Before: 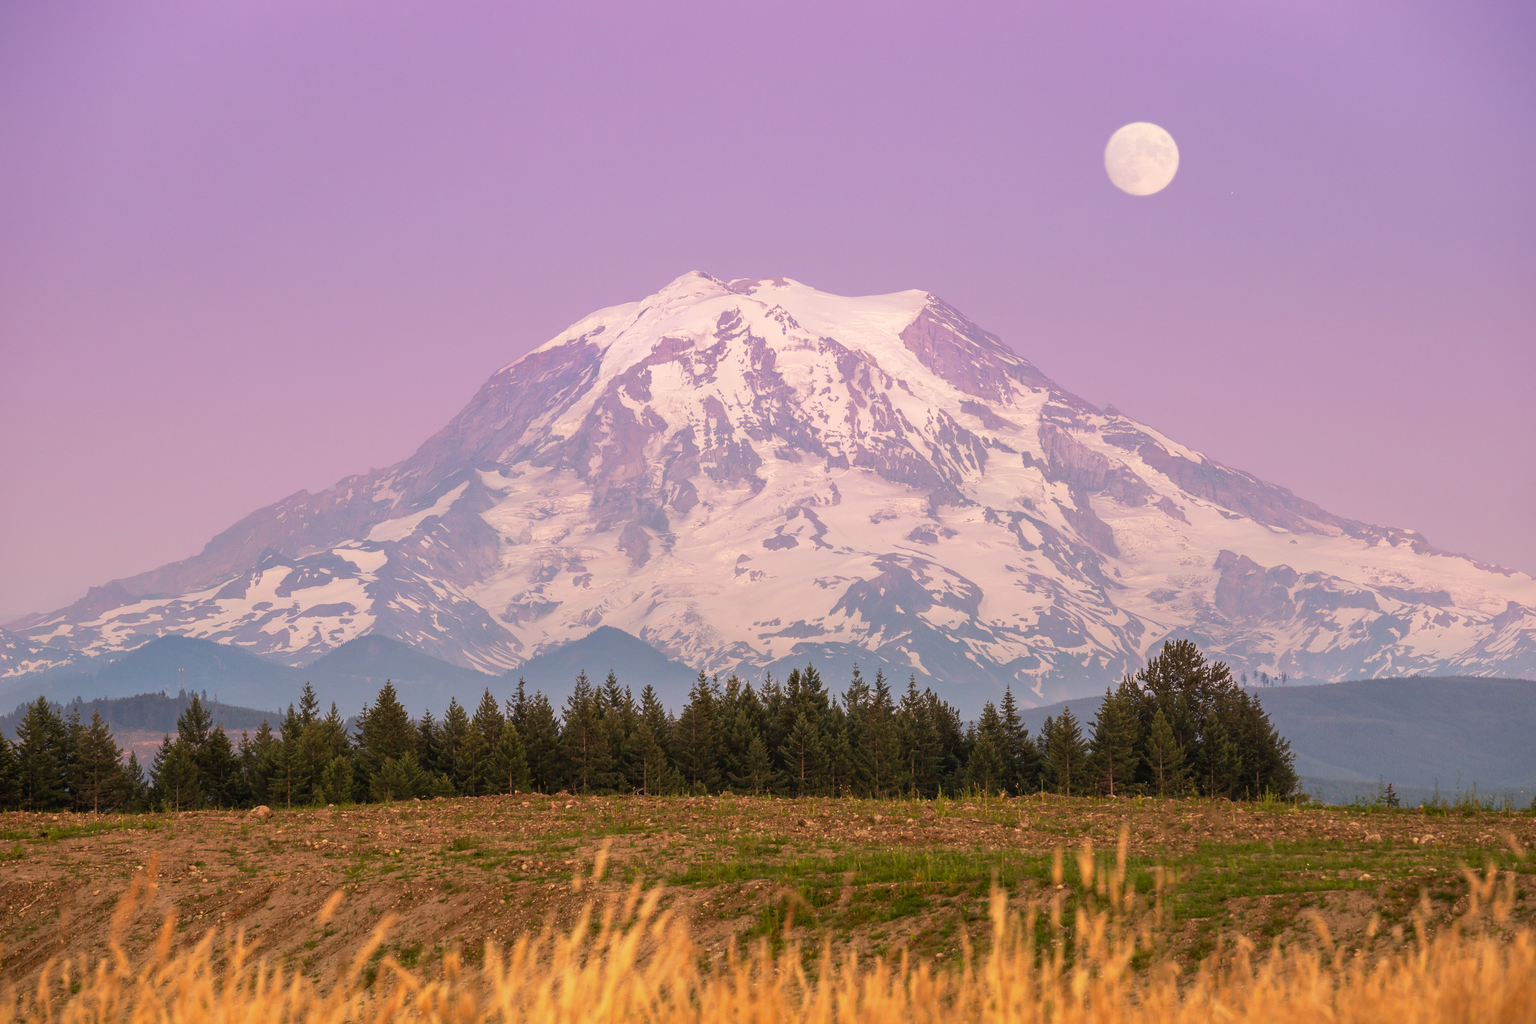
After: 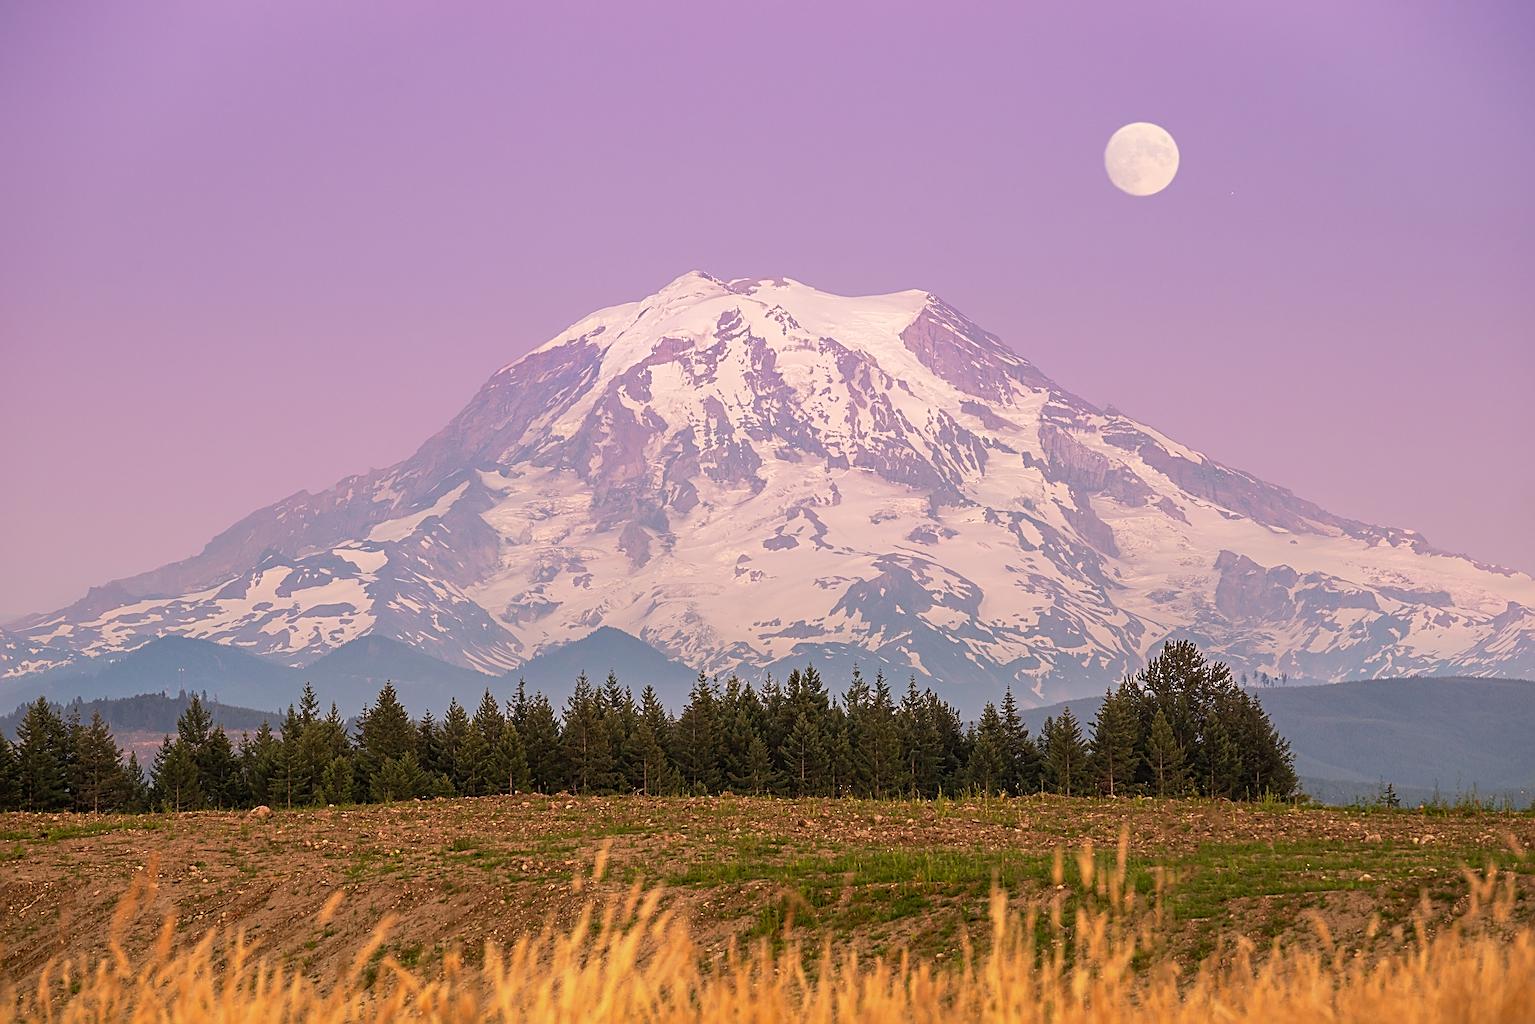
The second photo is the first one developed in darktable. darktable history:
sharpen: radius 2.98, amount 0.756
